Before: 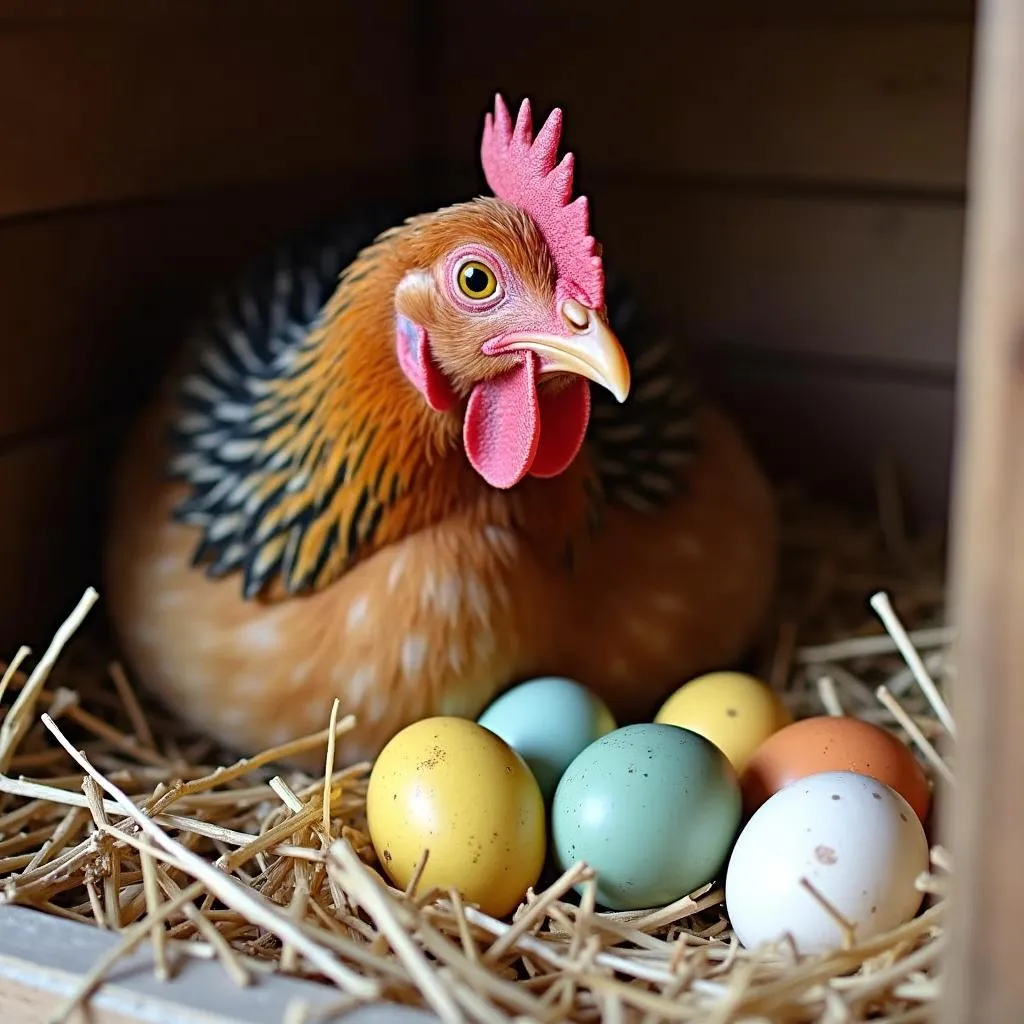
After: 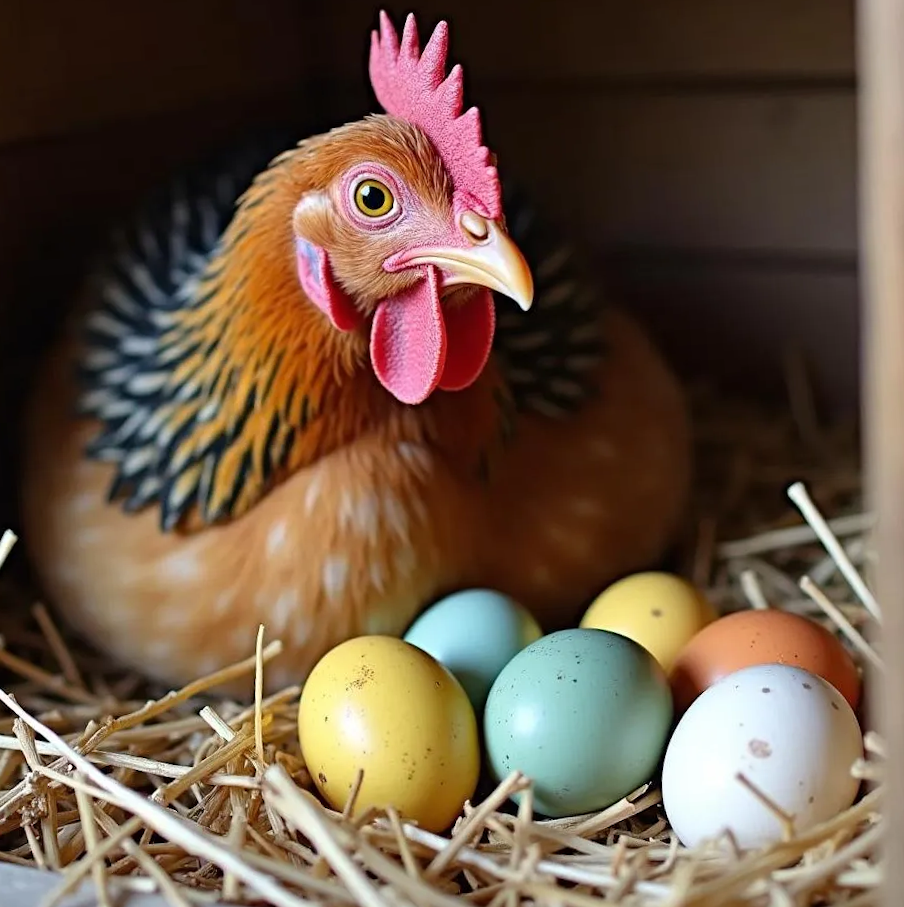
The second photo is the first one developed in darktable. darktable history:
crop and rotate: angle 3.79°, left 6.033%, top 5.722%
